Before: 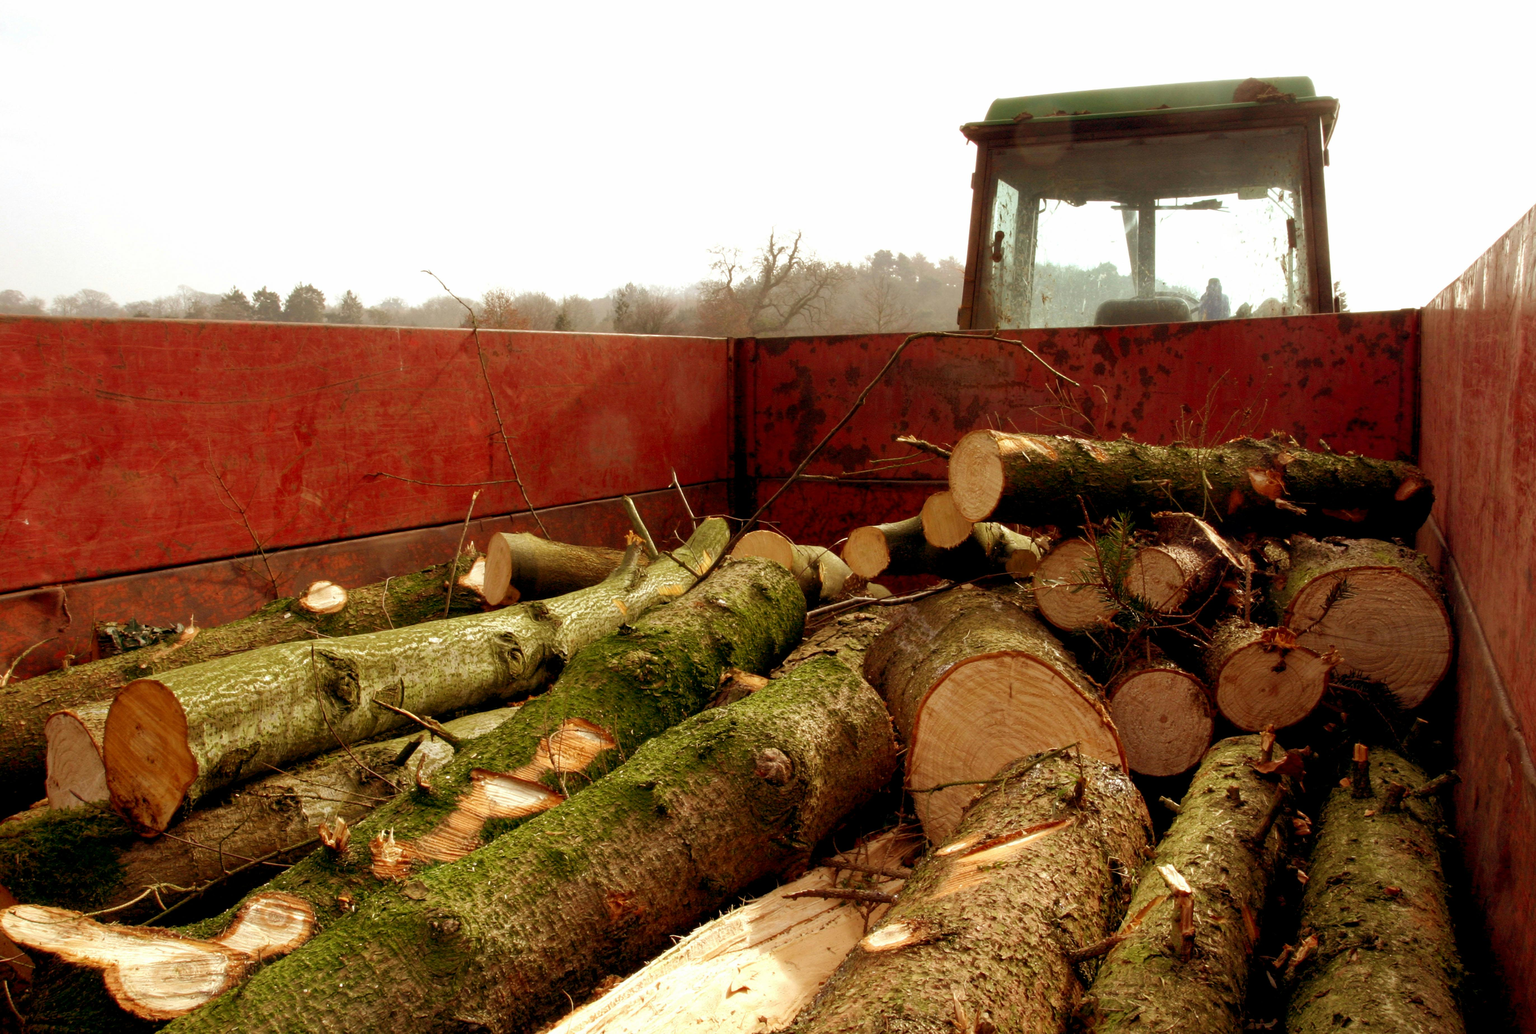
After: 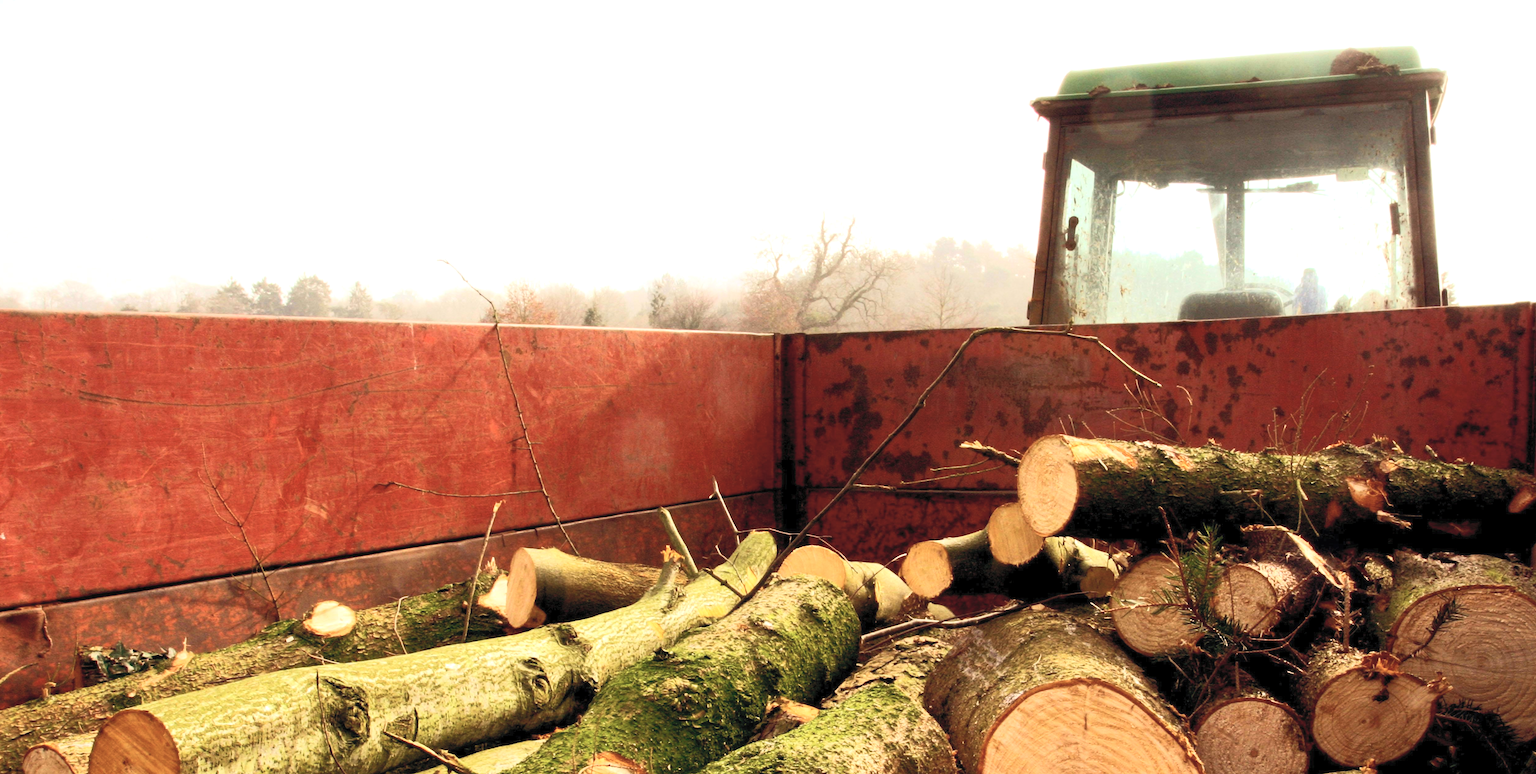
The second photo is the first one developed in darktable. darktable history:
crop: left 1.588%, top 3.376%, right 7.536%, bottom 28.503%
exposure: compensate highlight preservation false
color balance rgb: power › chroma 1.01%, power › hue 253.82°, perceptual saturation grading › global saturation 0.209%, perceptual brilliance grading › highlights 6.872%, perceptual brilliance grading › mid-tones 17.107%, perceptual brilliance grading › shadows -5.326%, global vibrance 20%
contrast brightness saturation: contrast 0.375, brightness 0.544
